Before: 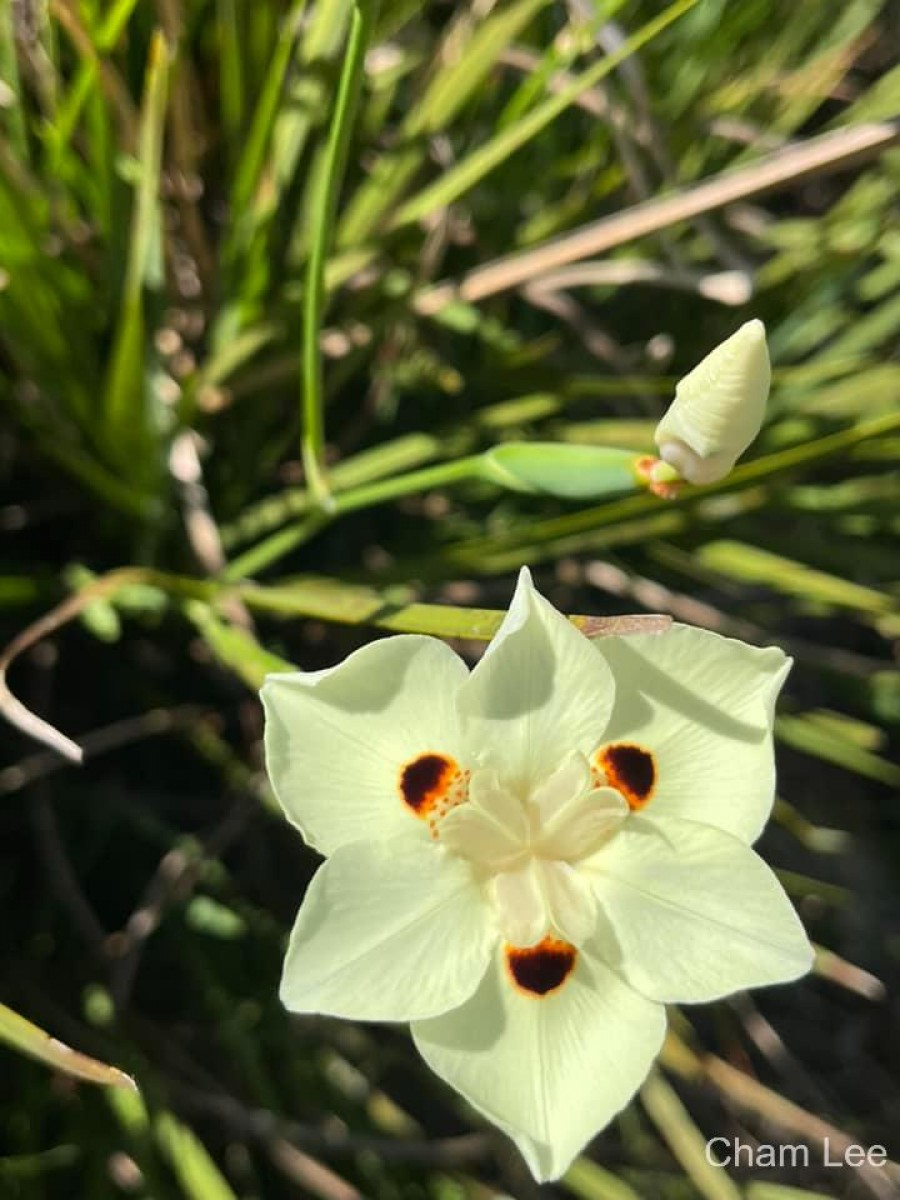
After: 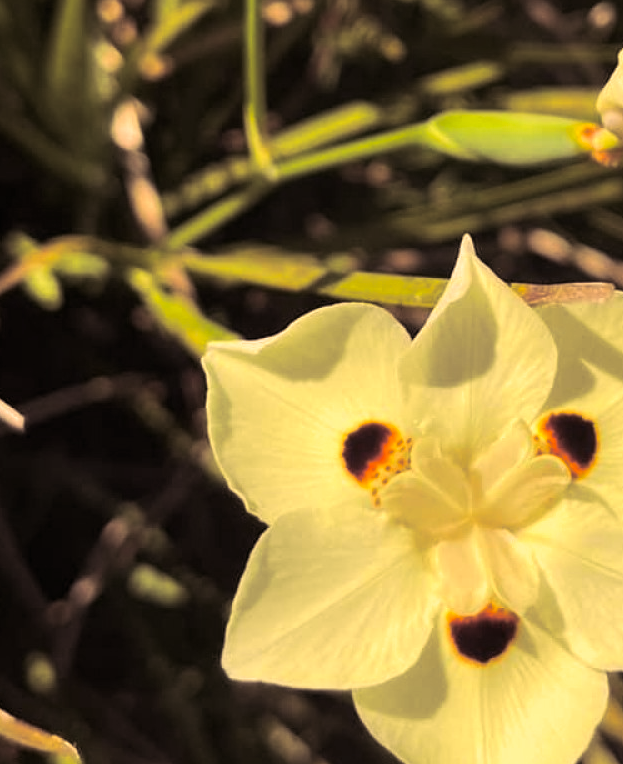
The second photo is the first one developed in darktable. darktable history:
split-toning: shadows › saturation 0.24, highlights › hue 54°, highlights › saturation 0.24
color correction: highlights a* 15, highlights b* 31.55
crop: left 6.488%, top 27.668%, right 24.183%, bottom 8.656%
